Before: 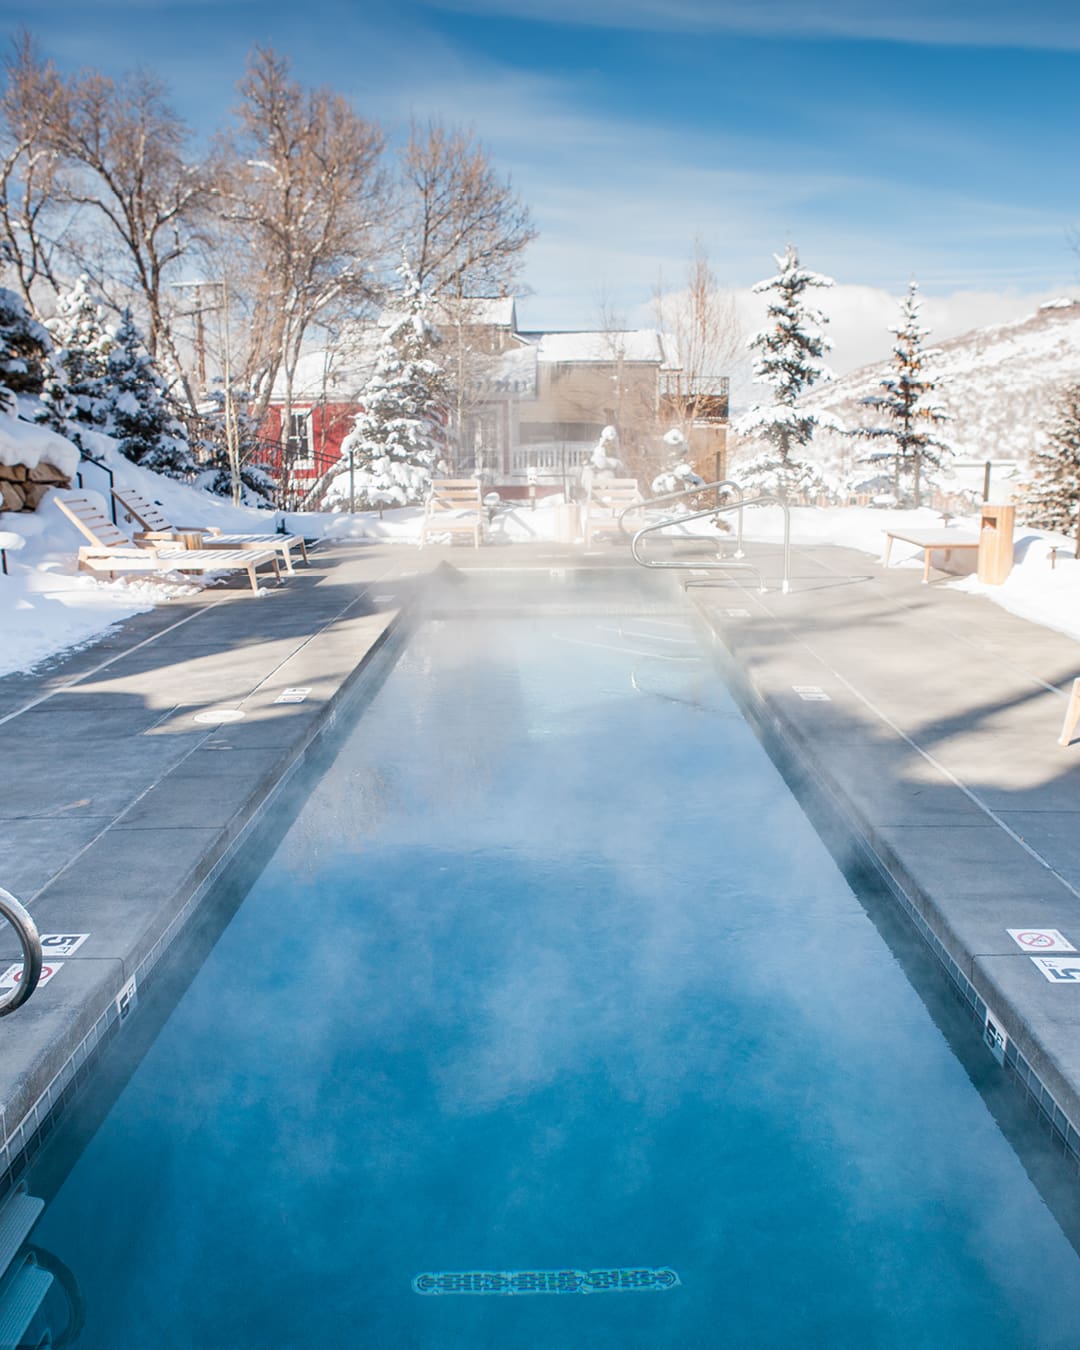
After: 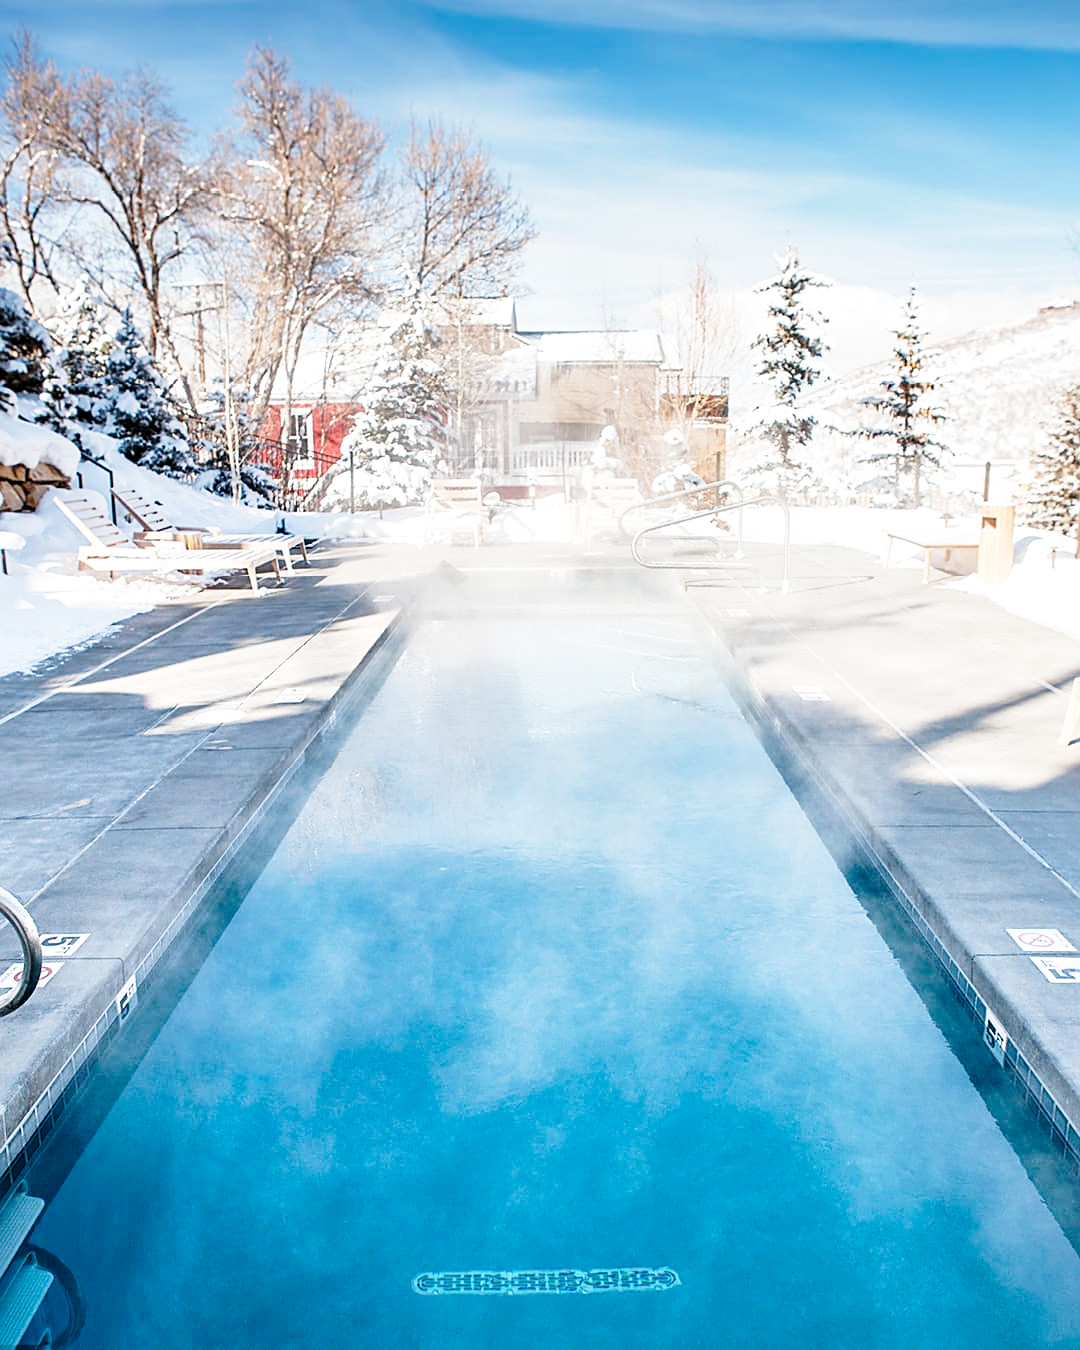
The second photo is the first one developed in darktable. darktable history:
sharpen: on, module defaults
base curve: curves: ch0 [(0, 0) (0.028, 0.03) (0.121, 0.232) (0.46, 0.748) (0.859, 0.968) (1, 1)], preserve colors none
local contrast: mode bilateral grid, contrast 20, coarseness 50, detail 120%, midtone range 0.2
exposure: black level correction 0.005, exposure 0.001 EV, compensate highlight preservation false
raw denoise: noise threshold 0.005, x [[0, 0.25, 0.5, 0.75, 1] ×4]
